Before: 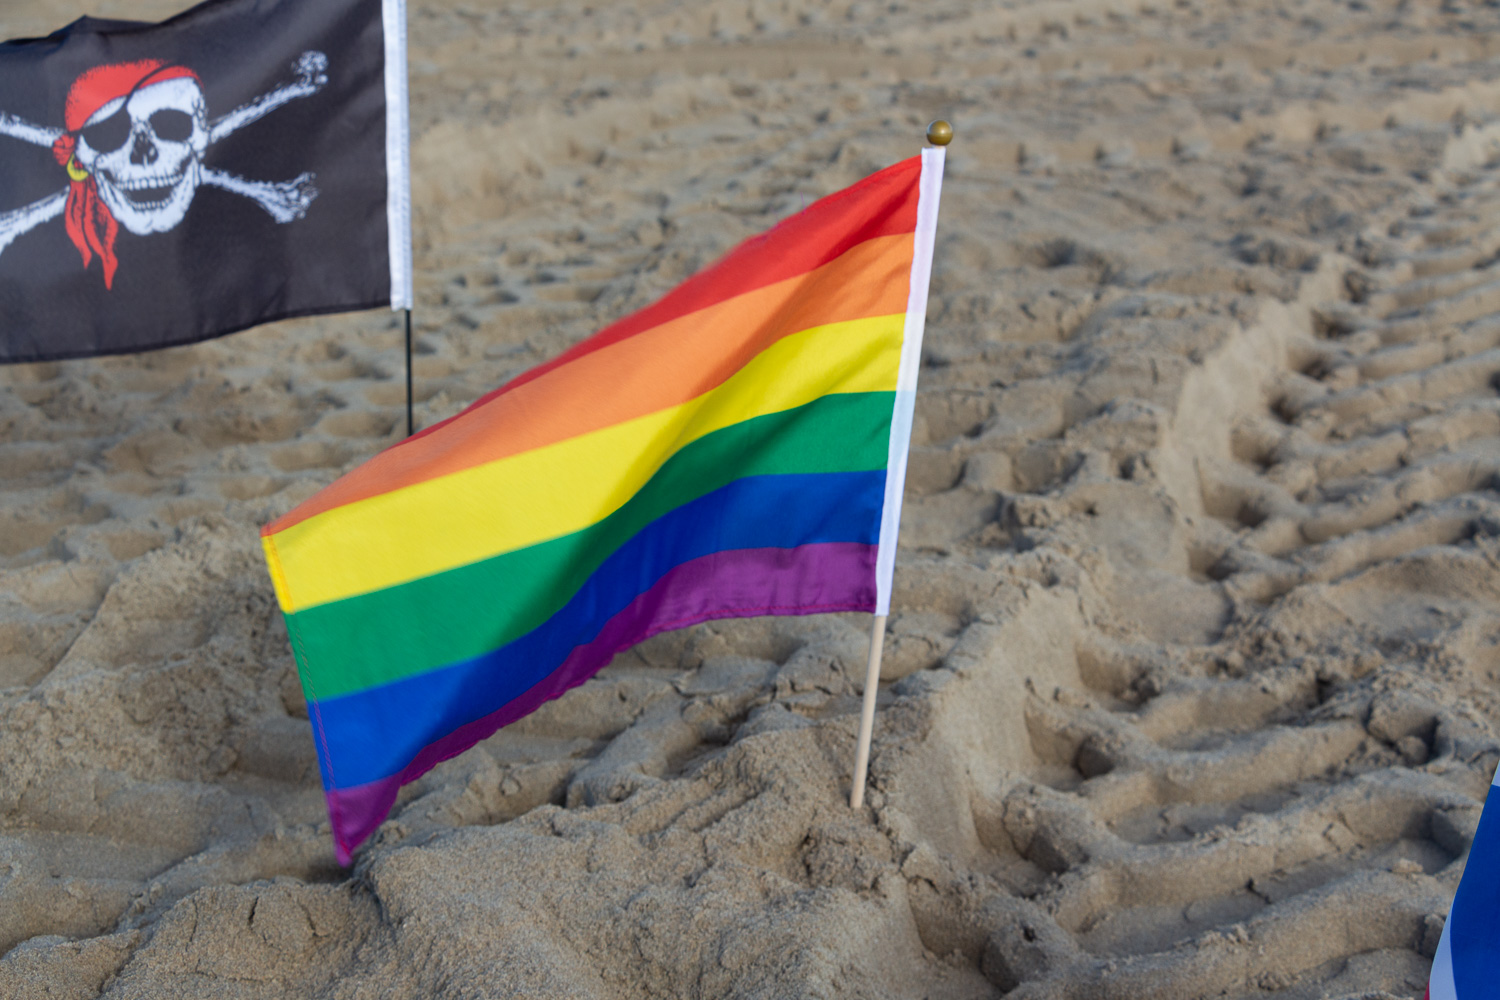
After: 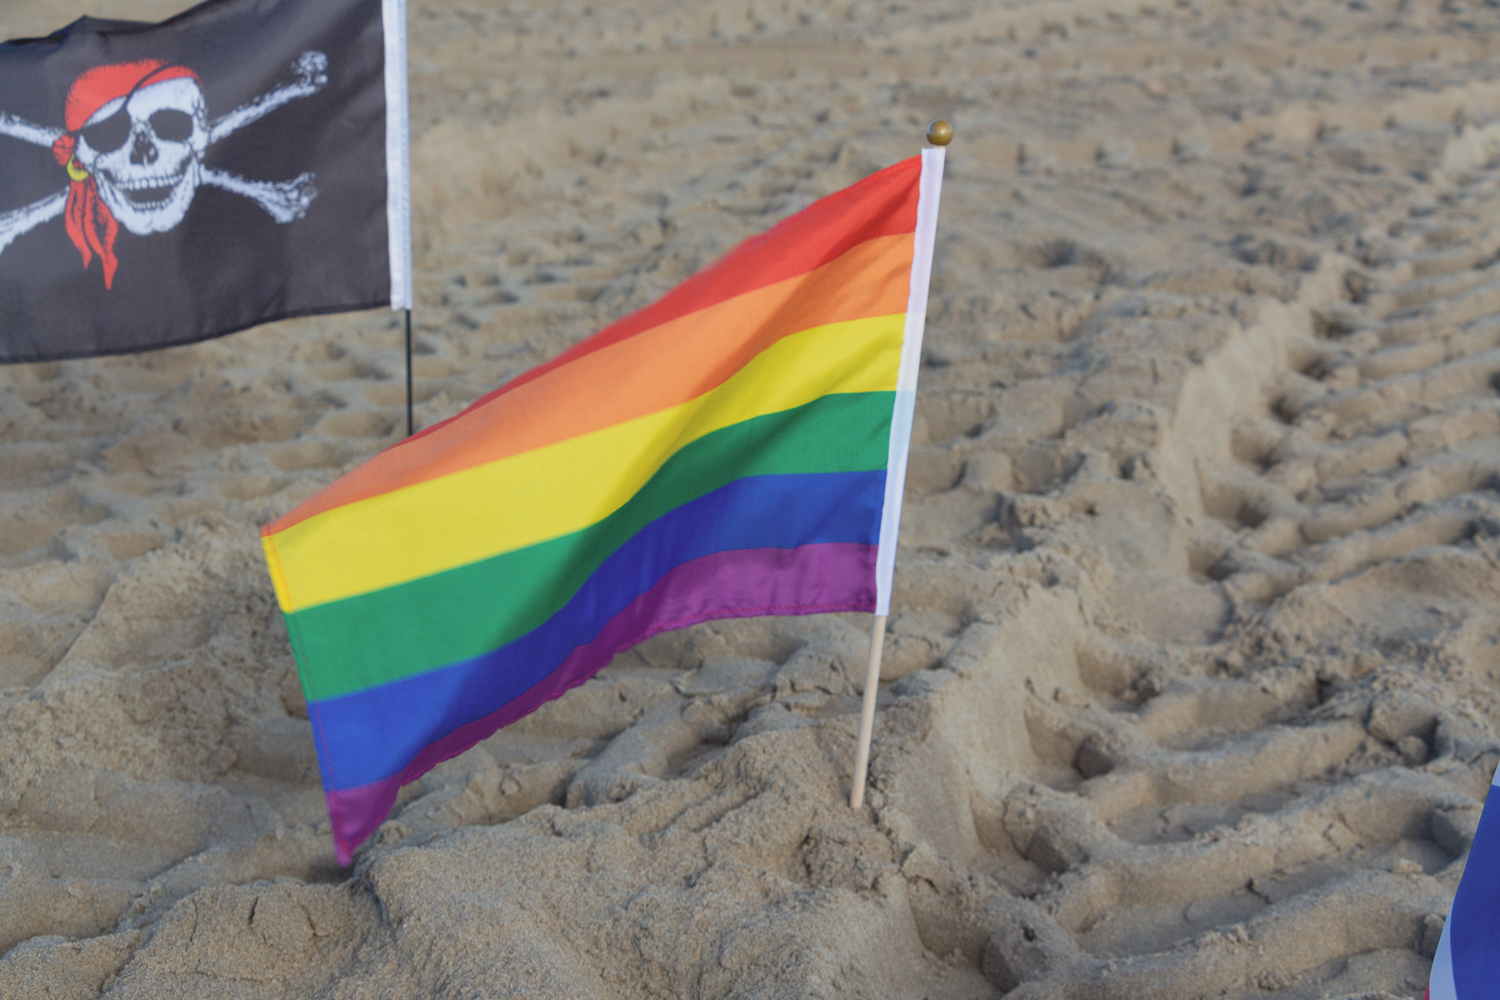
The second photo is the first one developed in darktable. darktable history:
contrast brightness saturation: contrast -0.144, brightness 0.046, saturation -0.116
